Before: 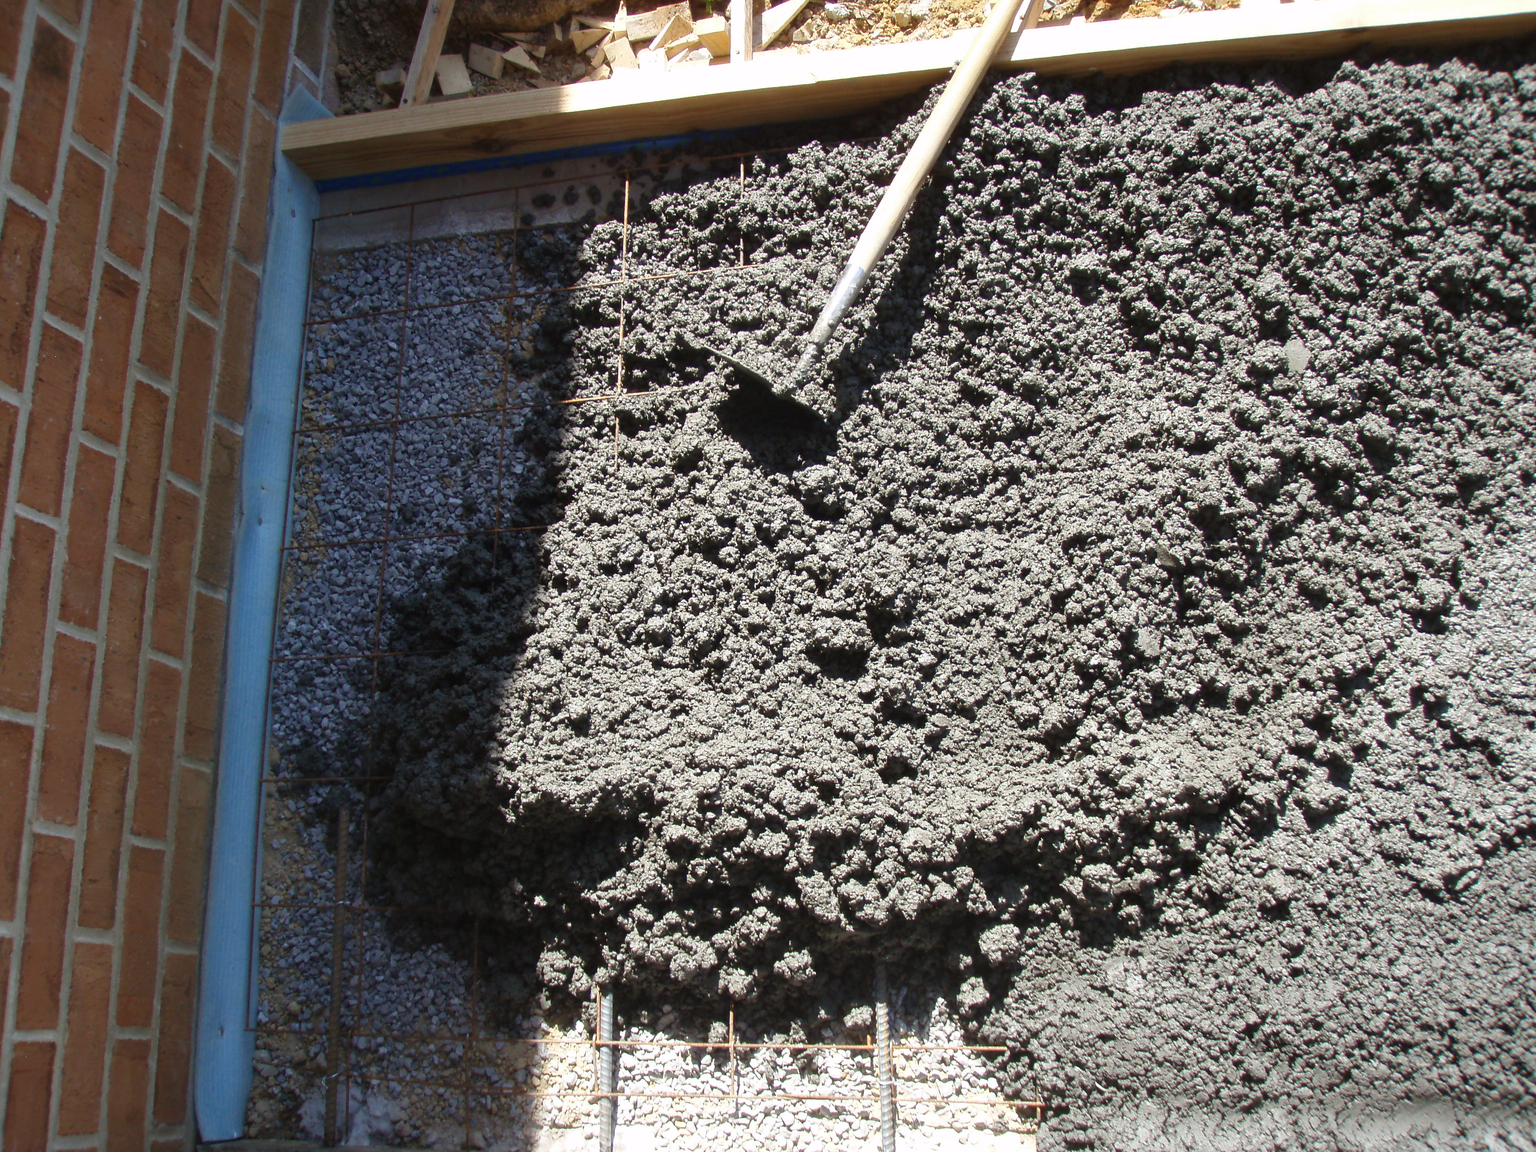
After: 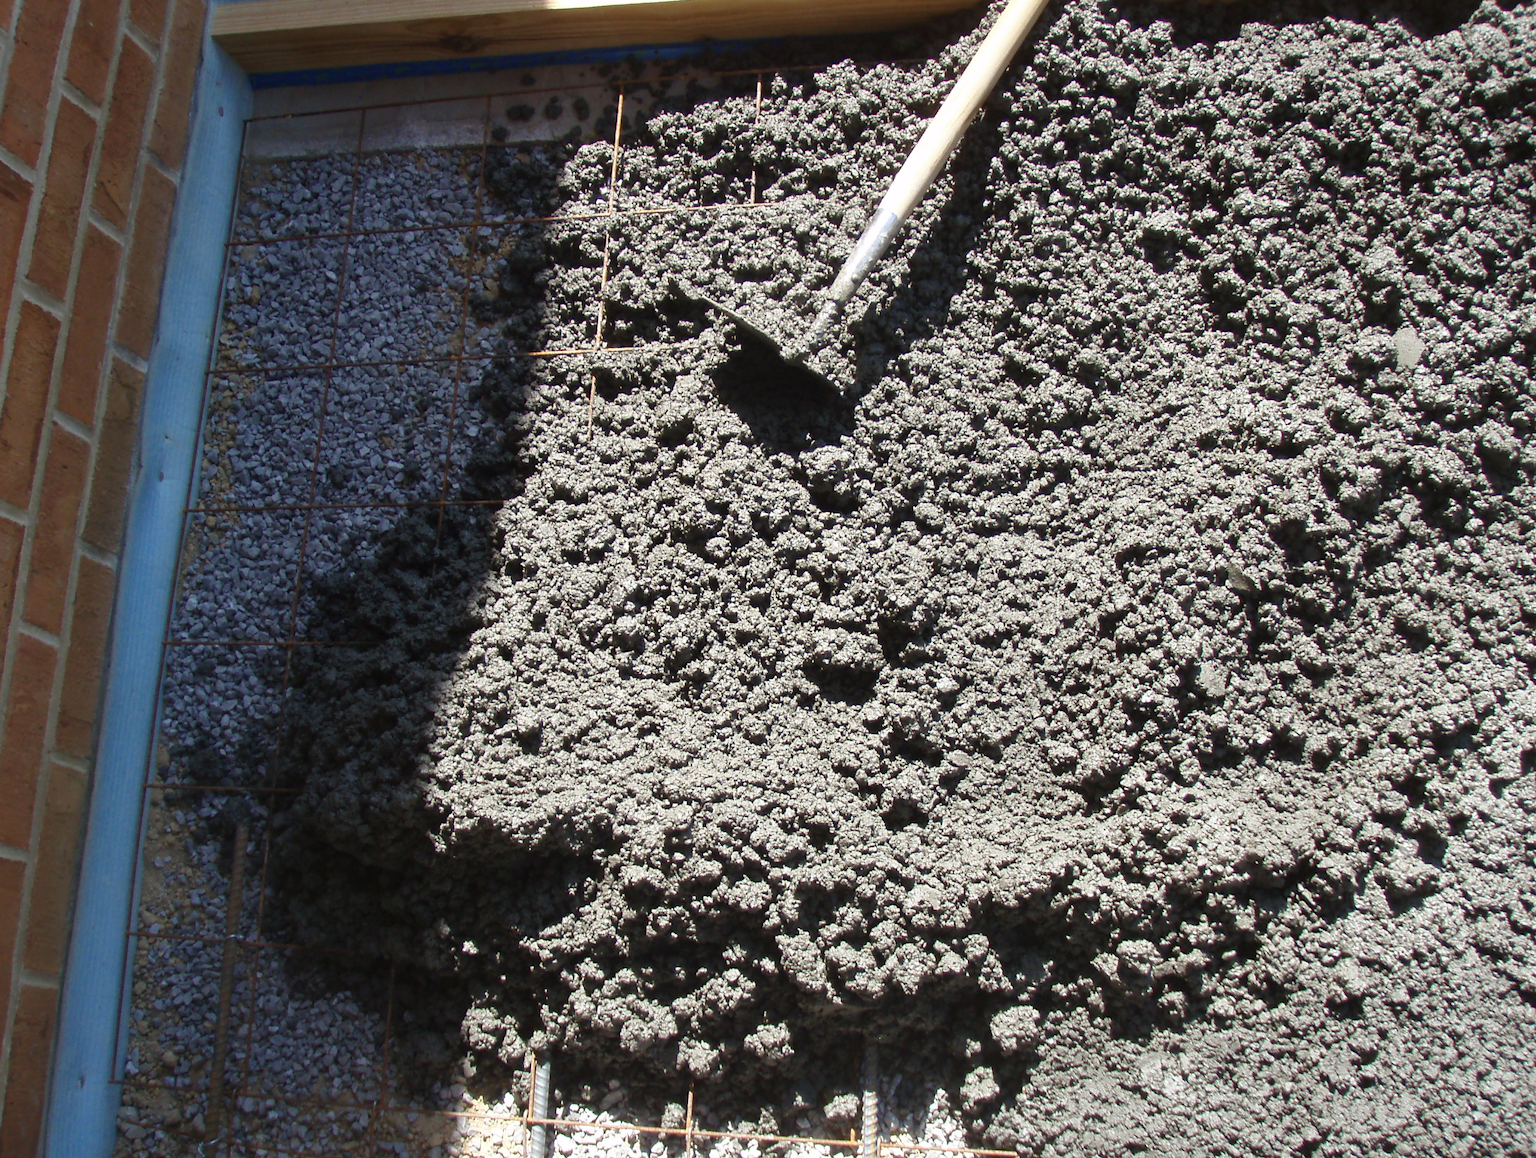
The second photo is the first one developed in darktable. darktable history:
crop and rotate: angle -3.17°, left 5.43%, top 5.231%, right 4.761%, bottom 4.45%
